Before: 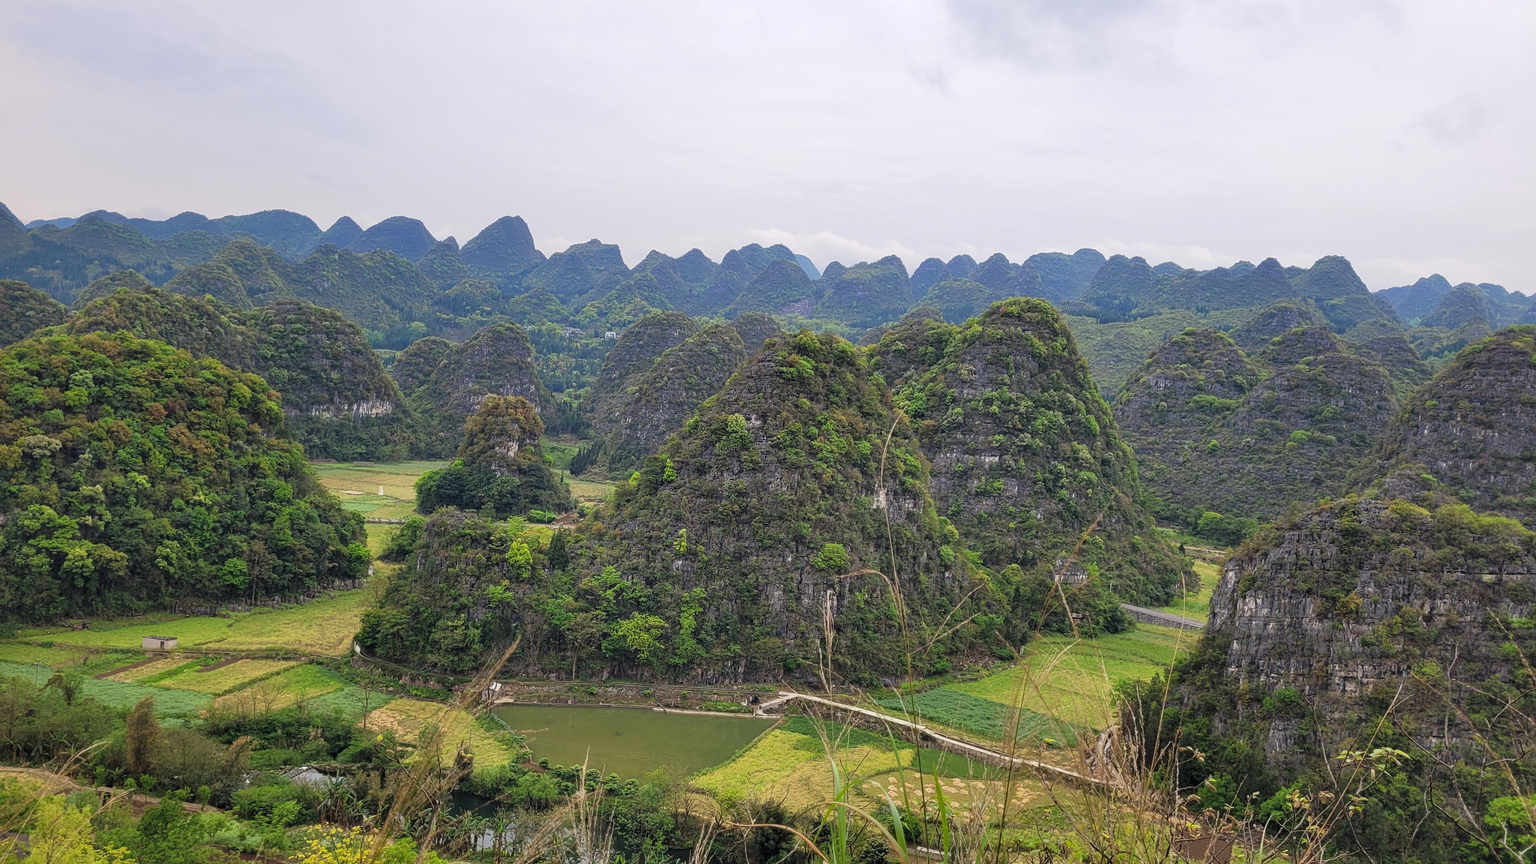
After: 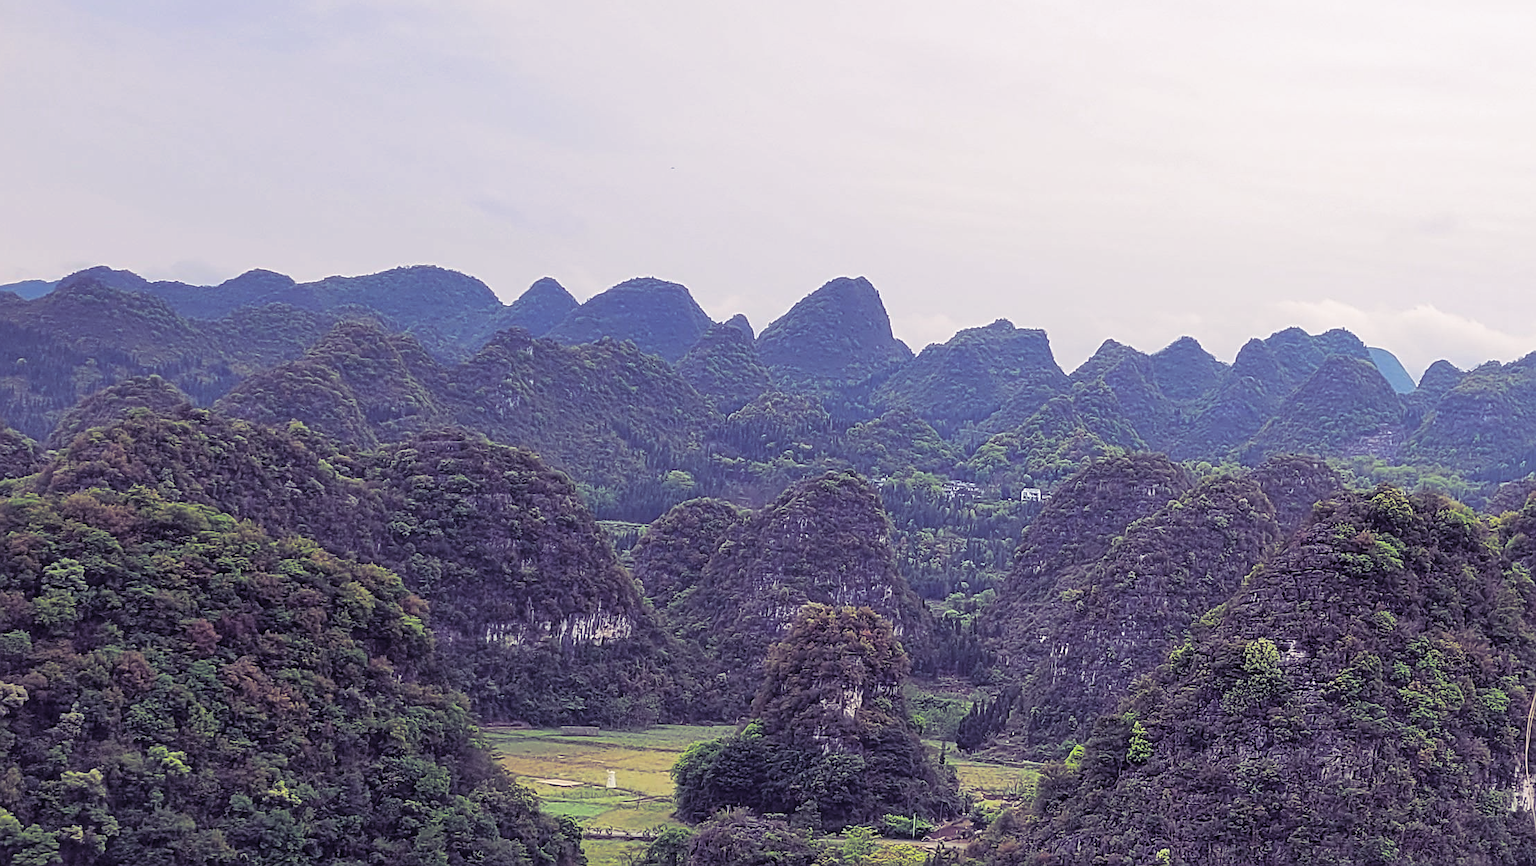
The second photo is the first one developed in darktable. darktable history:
split-toning: shadows › hue 255.6°, shadows › saturation 0.66, highlights › hue 43.2°, highlights › saturation 0.68, balance -50.1
sharpen: on, module defaults
white balance: red 1.004, blue 1.024
crop and rotate: left 3.047%, top 7.509%, right 42.236%, bottom 37.598%
